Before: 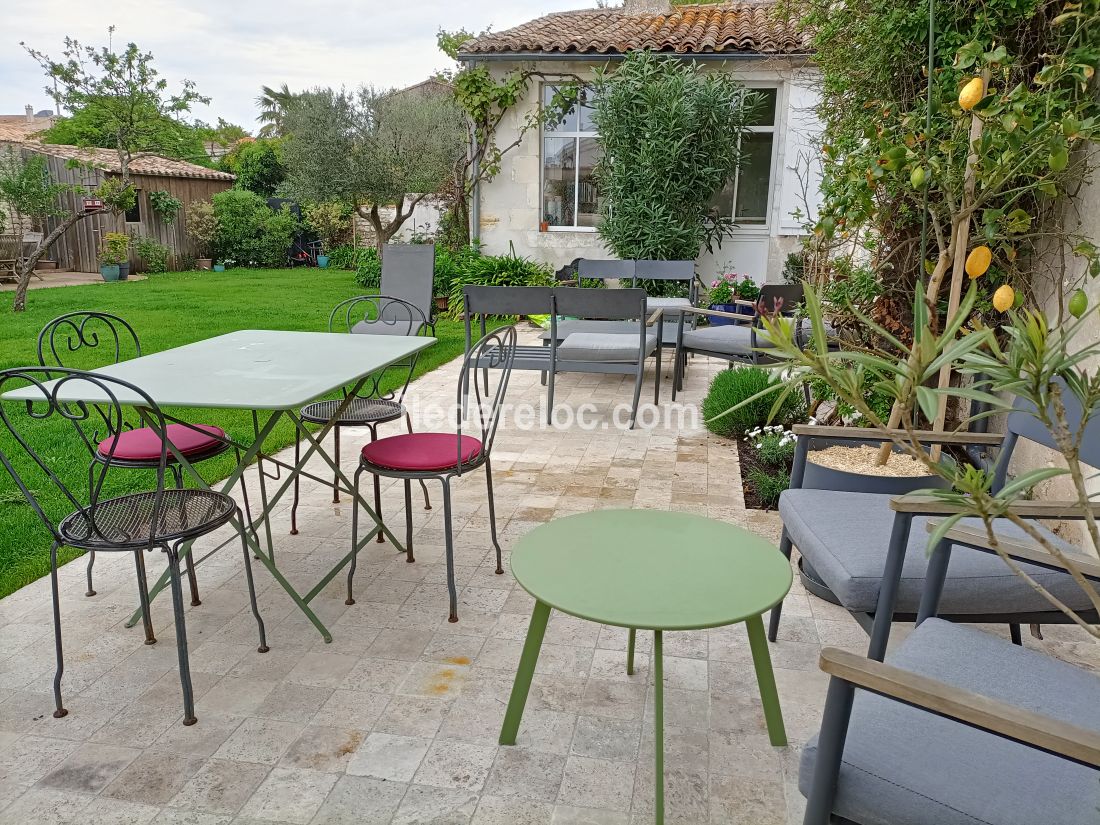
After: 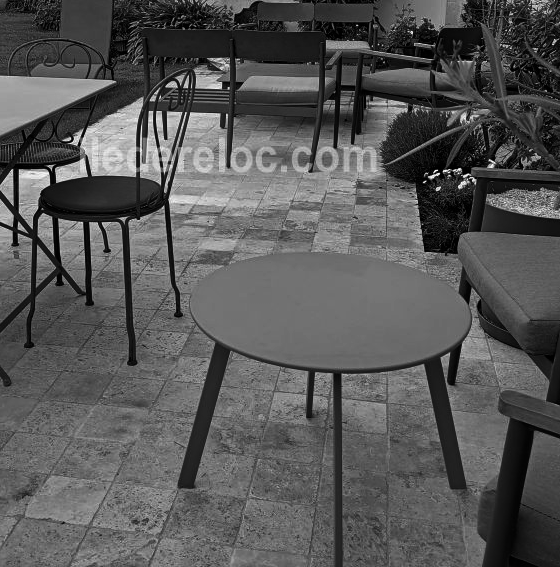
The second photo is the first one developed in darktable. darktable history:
crop and rotate: left 29.237%, top 31.152%, right 19.807%
contrast brightness saturation: contrast -0.03, brightness -0.59, saturation -1
